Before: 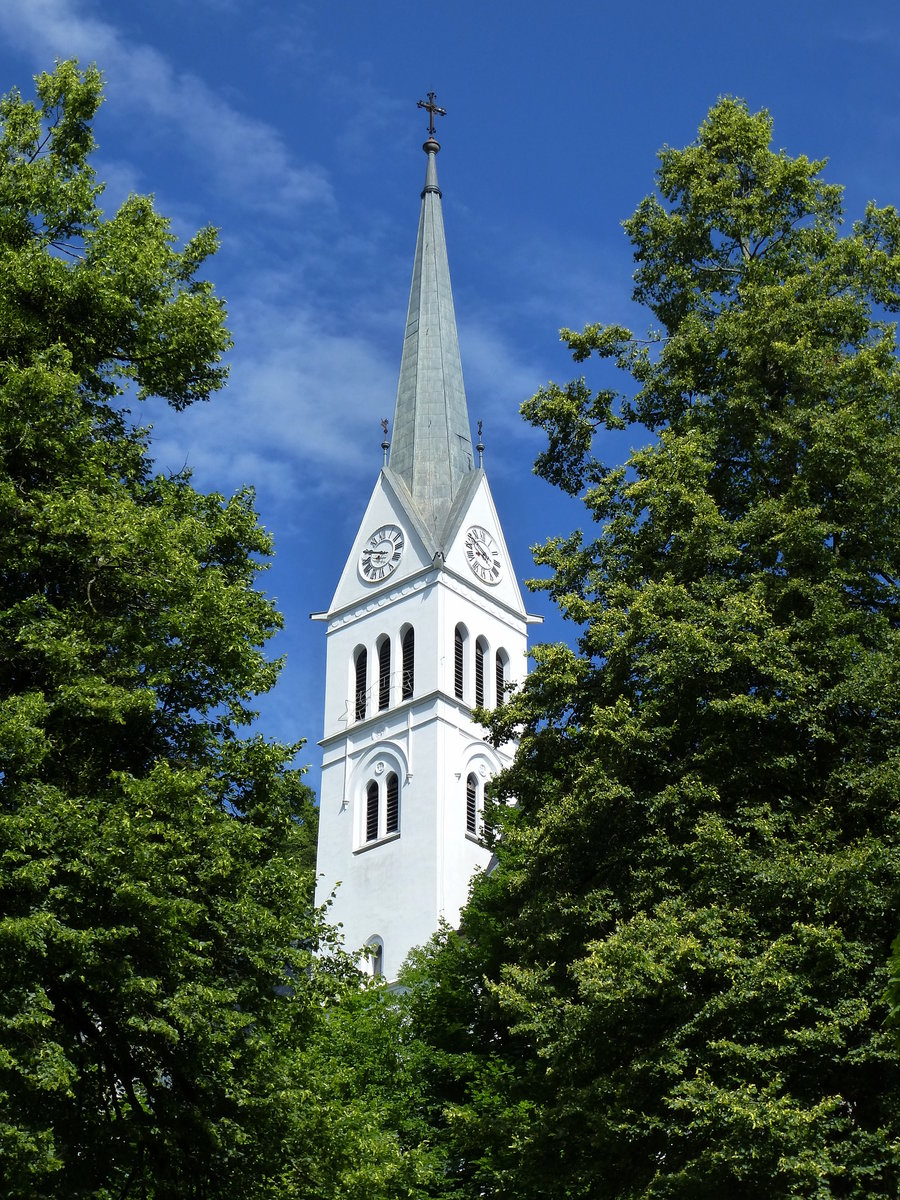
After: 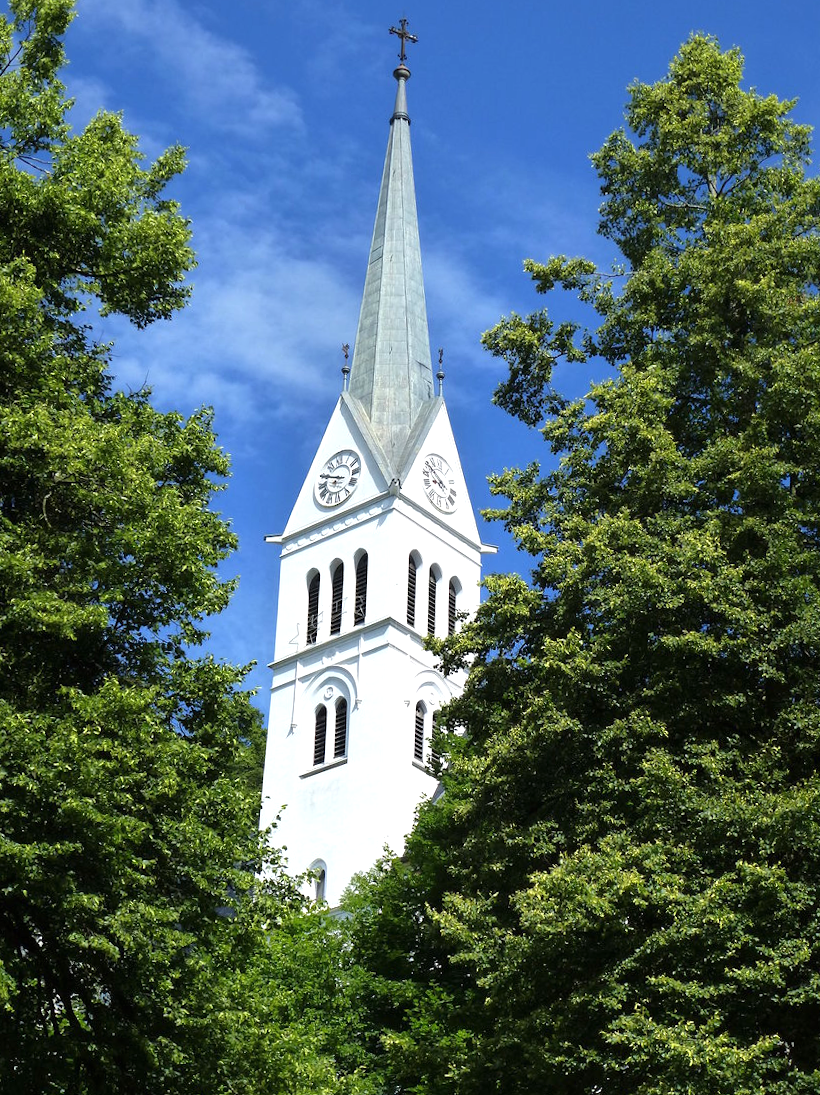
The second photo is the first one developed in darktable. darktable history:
crop and rotate: angle -1.95°, left 3.08%, top 4.171%, right 1.656%, bottom 0.461%
exposure: black level correction 0, exposure 0.498 EV, compensate highlight preservation false
